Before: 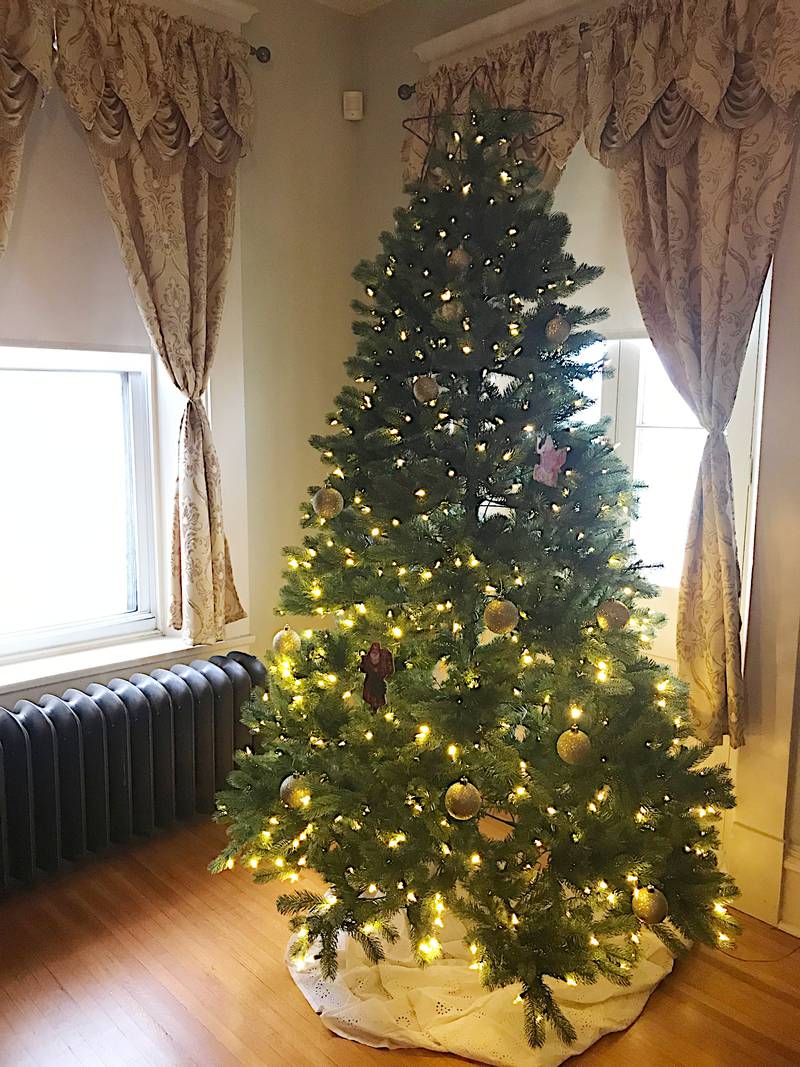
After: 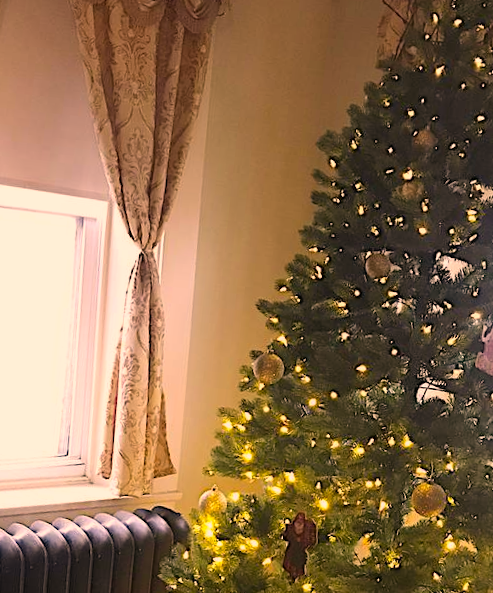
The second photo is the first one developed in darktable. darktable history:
crop and rotate: angle -6.06°, left 2.271%, top 6.803%, right 27.751%, bottom 30.022%
exposure: black level correction 0, compensate highlight preservation false
color correction: highlights a* 22.23, highlights b* 21.58
